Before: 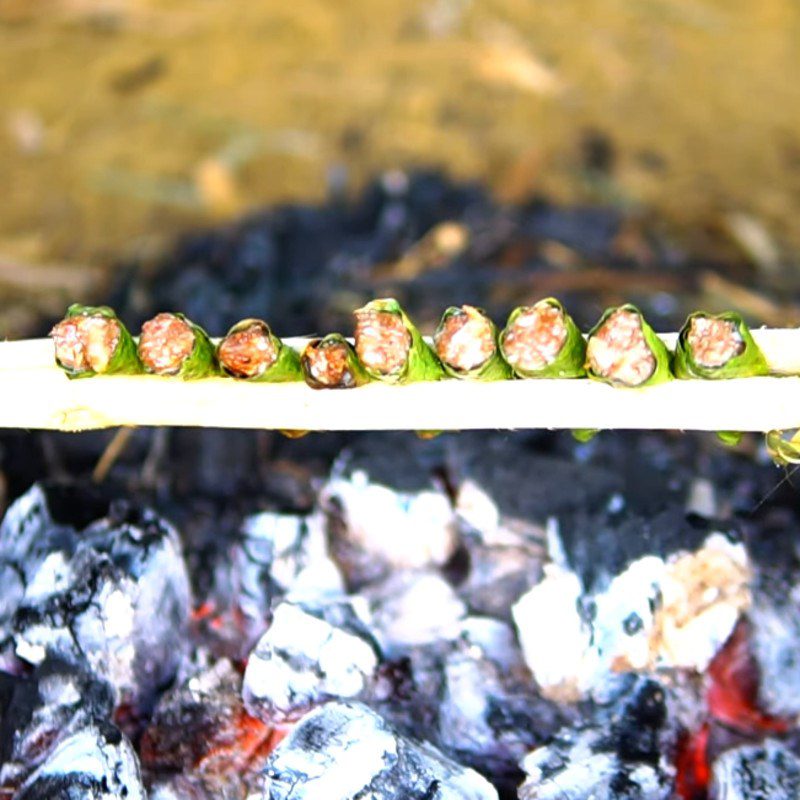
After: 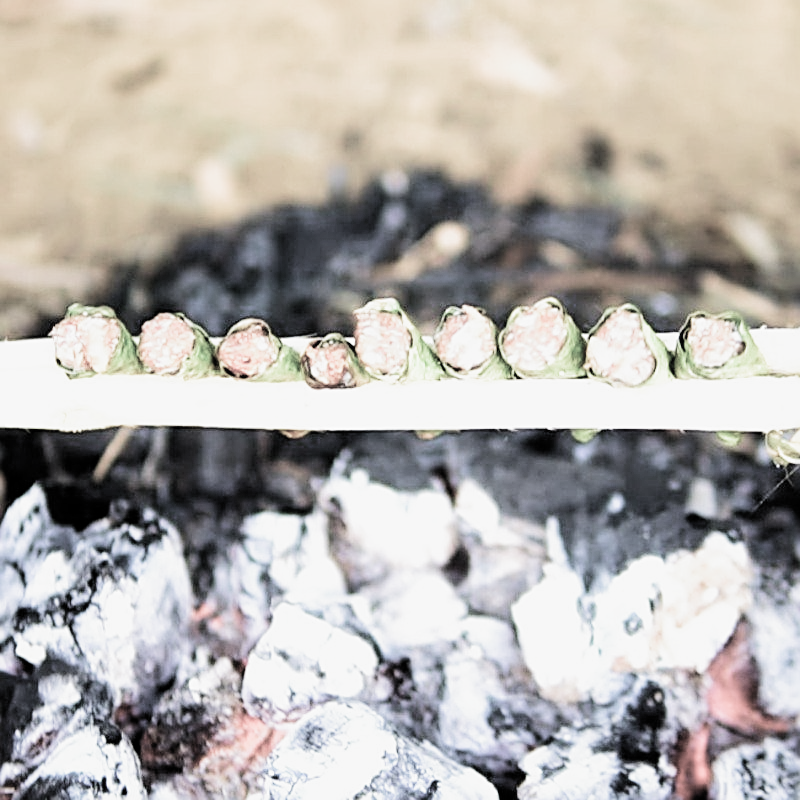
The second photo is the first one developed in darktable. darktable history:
exposure: black level correction 0, exposure 1.104 EV, compensate highlight preservation false
sharpen: on, module defaults
filmic rgb: black relative exposure -5.02 EV, white relative exposure 3.95 EV, hardness 2.88, contrast 1.301, highlights saturation mix -29.54%, color science v5 (2021), contrast in shadows safe, contrast in highlights safe
